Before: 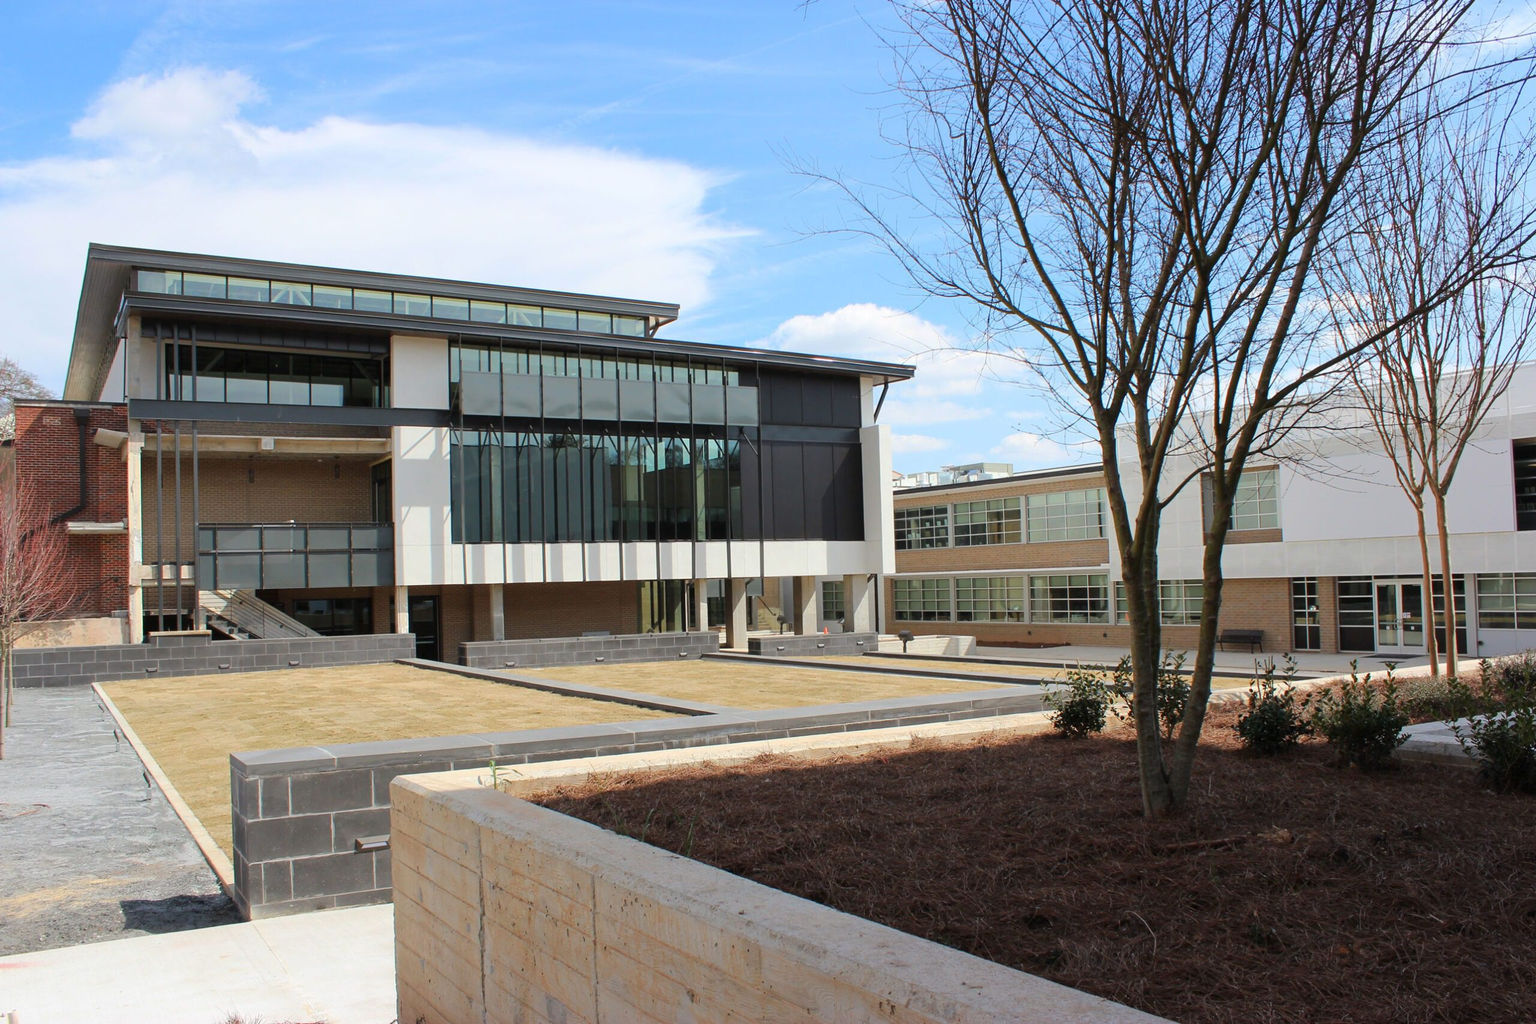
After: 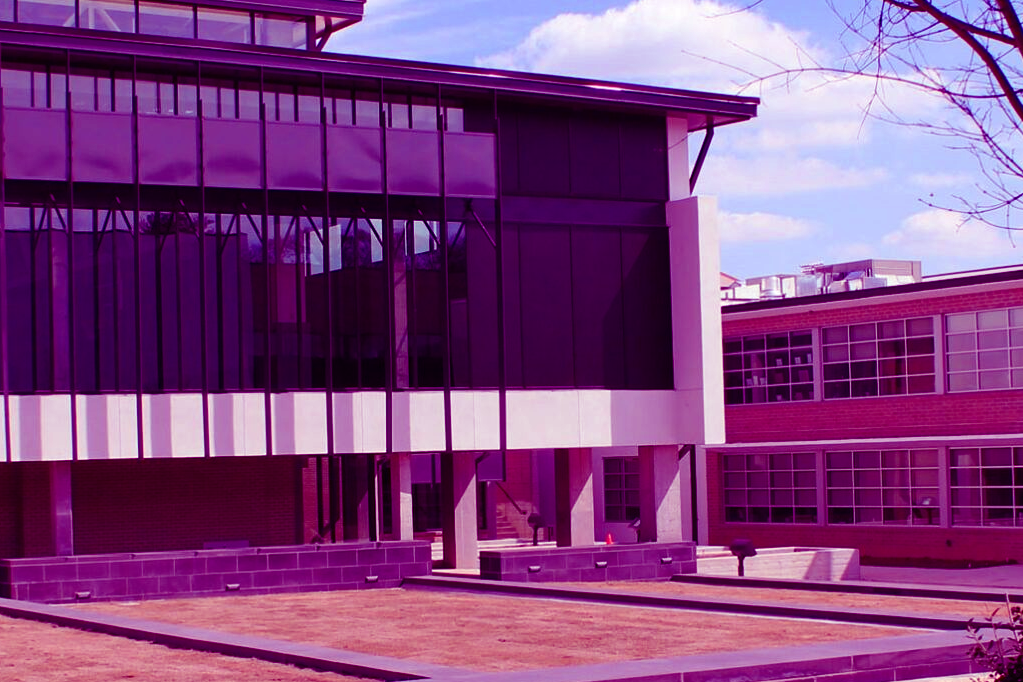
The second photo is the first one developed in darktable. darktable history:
crop: left 30%, top 30%, right 30%, bottom 30%
color balance: mode lift, gamma, gain (sRGB), lift [1, 1, 0.101, 1]
